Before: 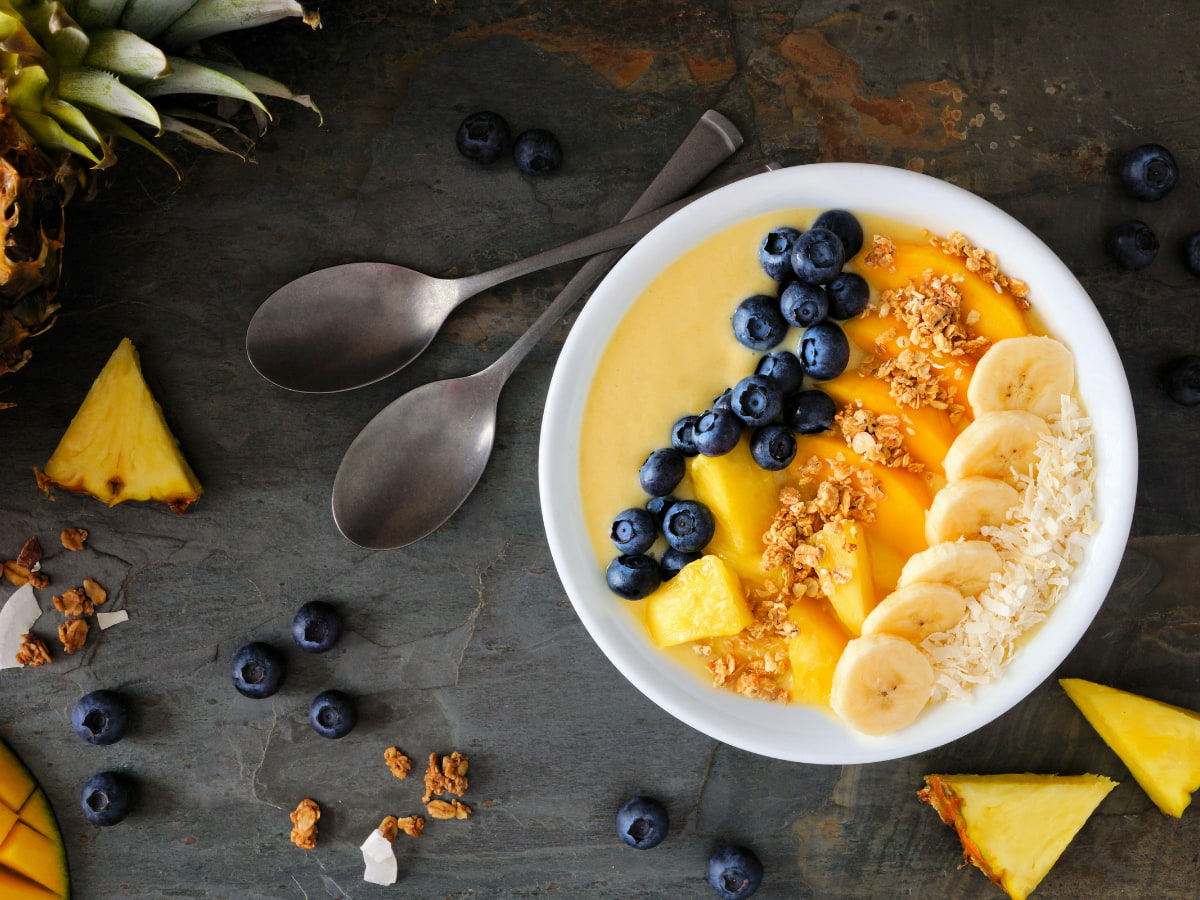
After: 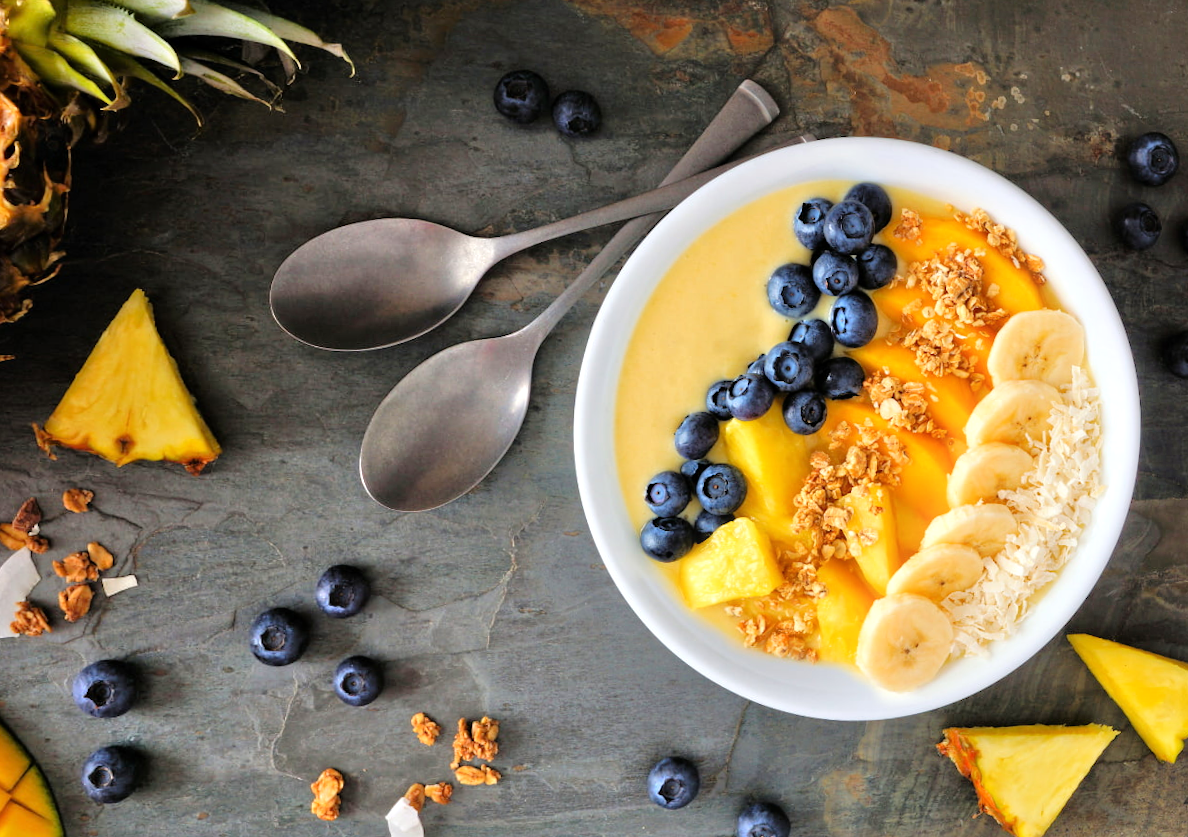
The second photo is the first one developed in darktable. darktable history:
exposure: exposure 0.127 EV, compensate highlight preservation false
rotate and perspective: rotation 0.679°, lens shift (horizontal) 0.136, crop left 0.009, crop right 0.991, crop top 0.078, crop bottom 0.95
bloom: size 3%, threshold 100%, strength 0%
tone equalizer: -7 EV 0.15 EV, -6 EV 0.6 EV, -5 EV 1.15 EV, -4 EV 1.33 EV, -3 EV 1.15 EV, -2 EV 0.6 EV, -1 EV 0.15 EV, mask exposure compensation -0.5 EV
